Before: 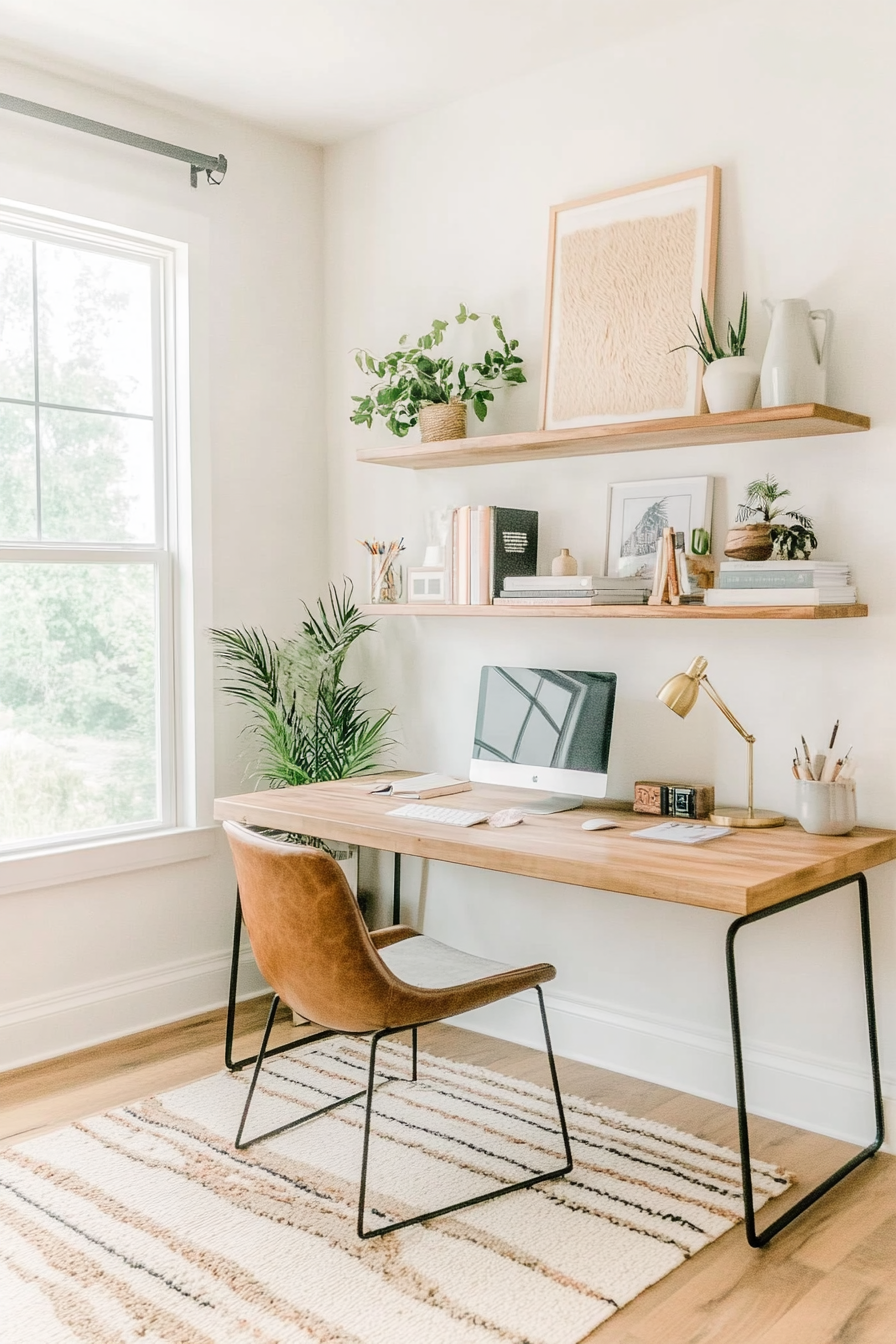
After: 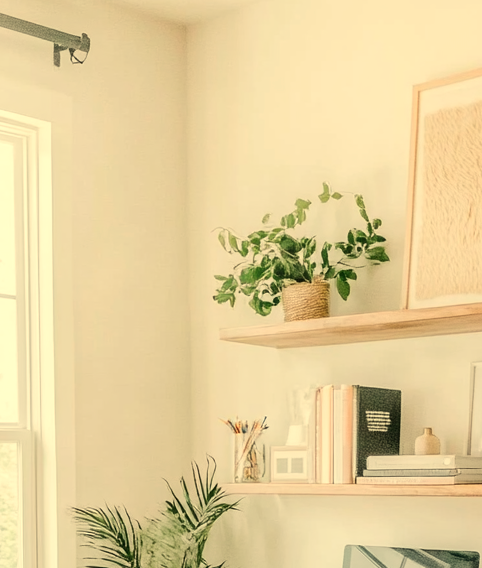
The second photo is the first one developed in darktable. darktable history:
white balance: red 1.08, blue 0.791
crop: left 15.306%, top 9.065%, right 30.789%, bottom 48.638%
